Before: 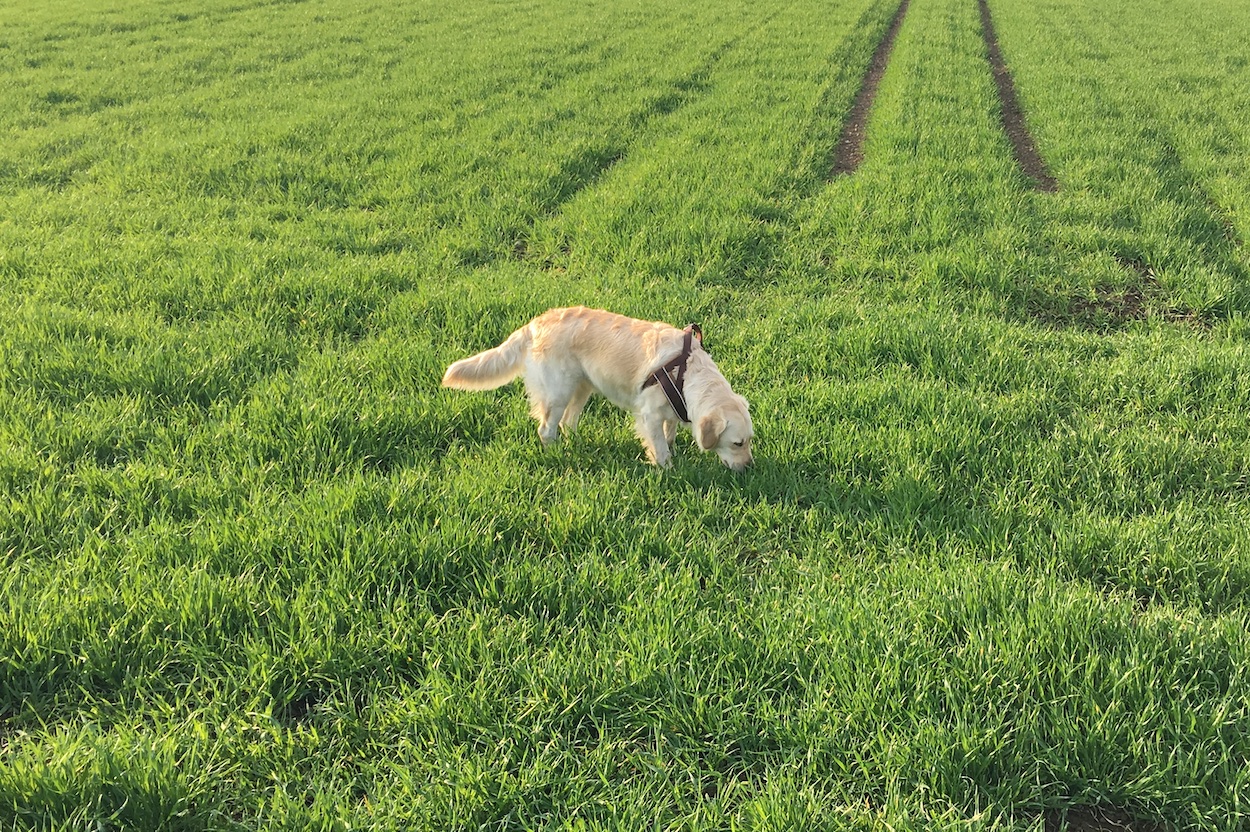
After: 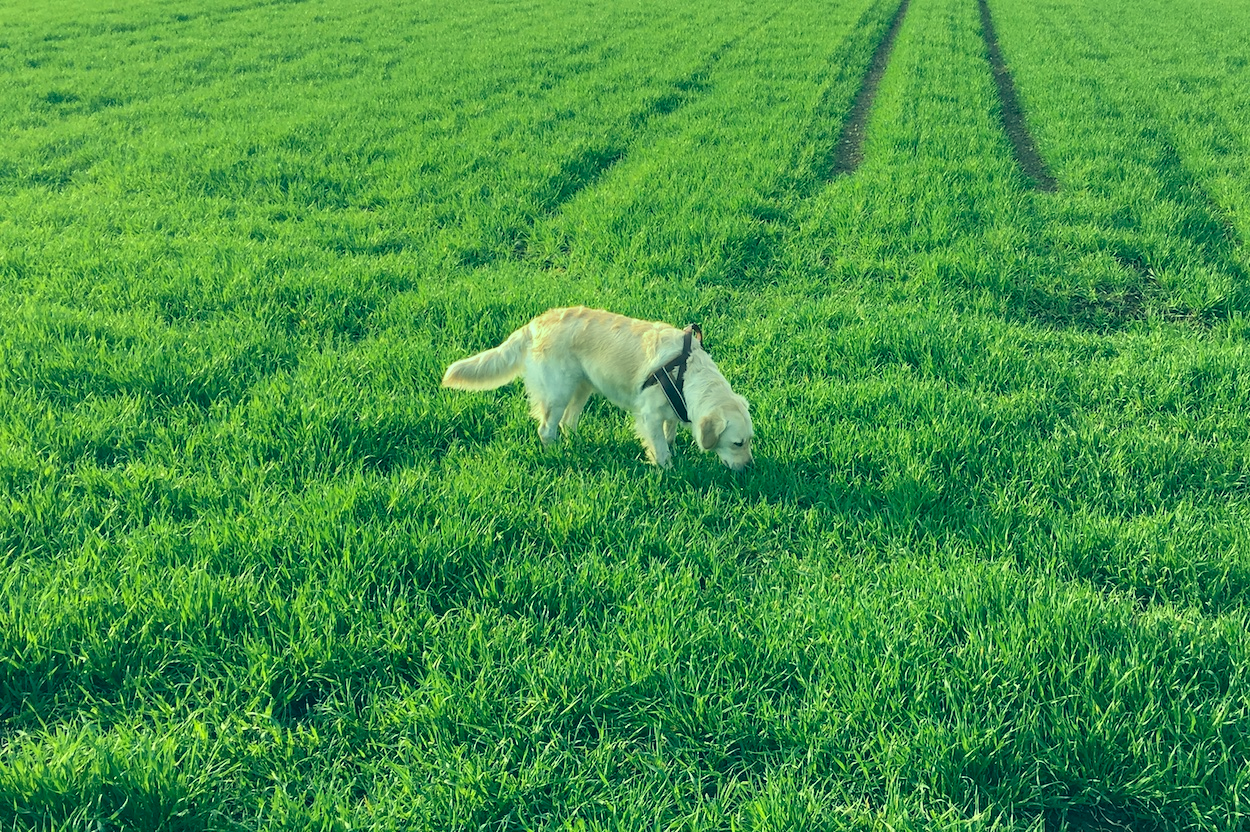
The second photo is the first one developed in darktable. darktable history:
color correction: highlights a* -19.58, highlights b* 9.79, shadows a* -19.75, shadows b* -11.43
